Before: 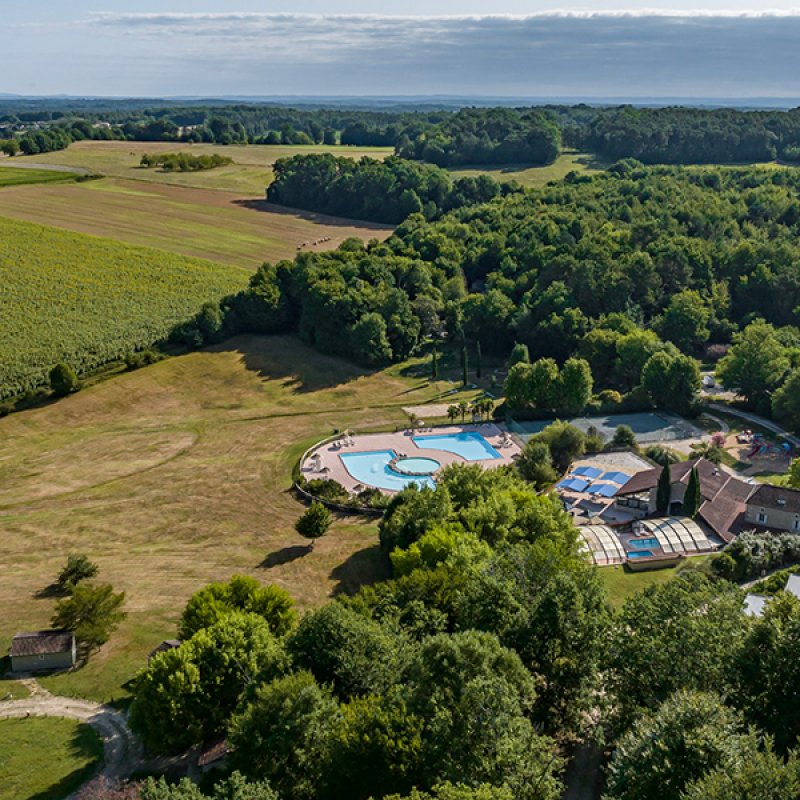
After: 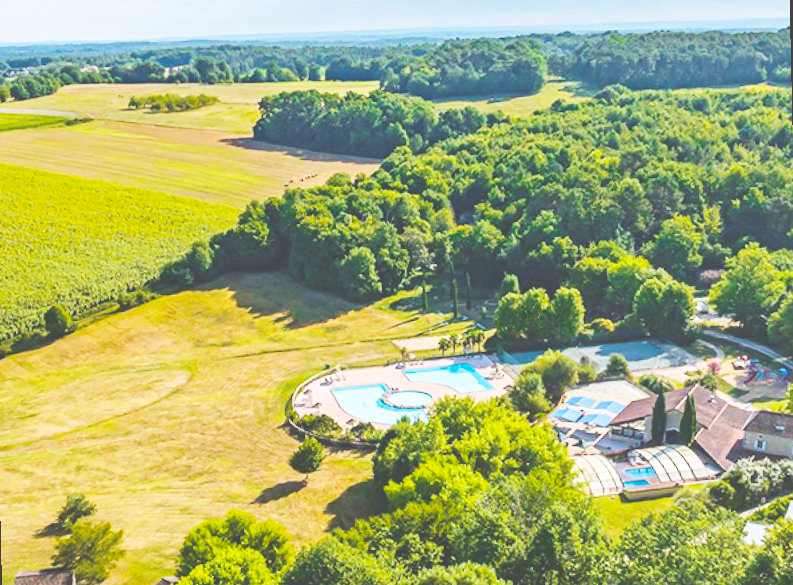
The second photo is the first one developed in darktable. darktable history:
rotate and perspective: rotation -1.32°, lens shift (horizontal) -0.031, crop left 0.015, crop right 0.985, crop top 0.047, crop bottom 0.982
exposure: black level correction -0.03, compensate highlight preservation false
crop: top 5.667%, bottom 17.637%
base curve: curves: ch0 [(0, 0.003) (0.001, 0.002) (0.006, 0.004) (0.02, 0.022) (0.048, 0.086) (0.094, 0.234) (0.162, 0.431) (0.258, 0.629) (0.385, 0.8) (0.548, 0.918) (0.751, 0.988) (1, 1)], preserve colors none
color balance rgb: perceptual saturation grading › global saturation 25%, perceptual brilliance grading › mid-tones 10%, perceptual brilliance grading › shadows 15%, global vibrance 20%
